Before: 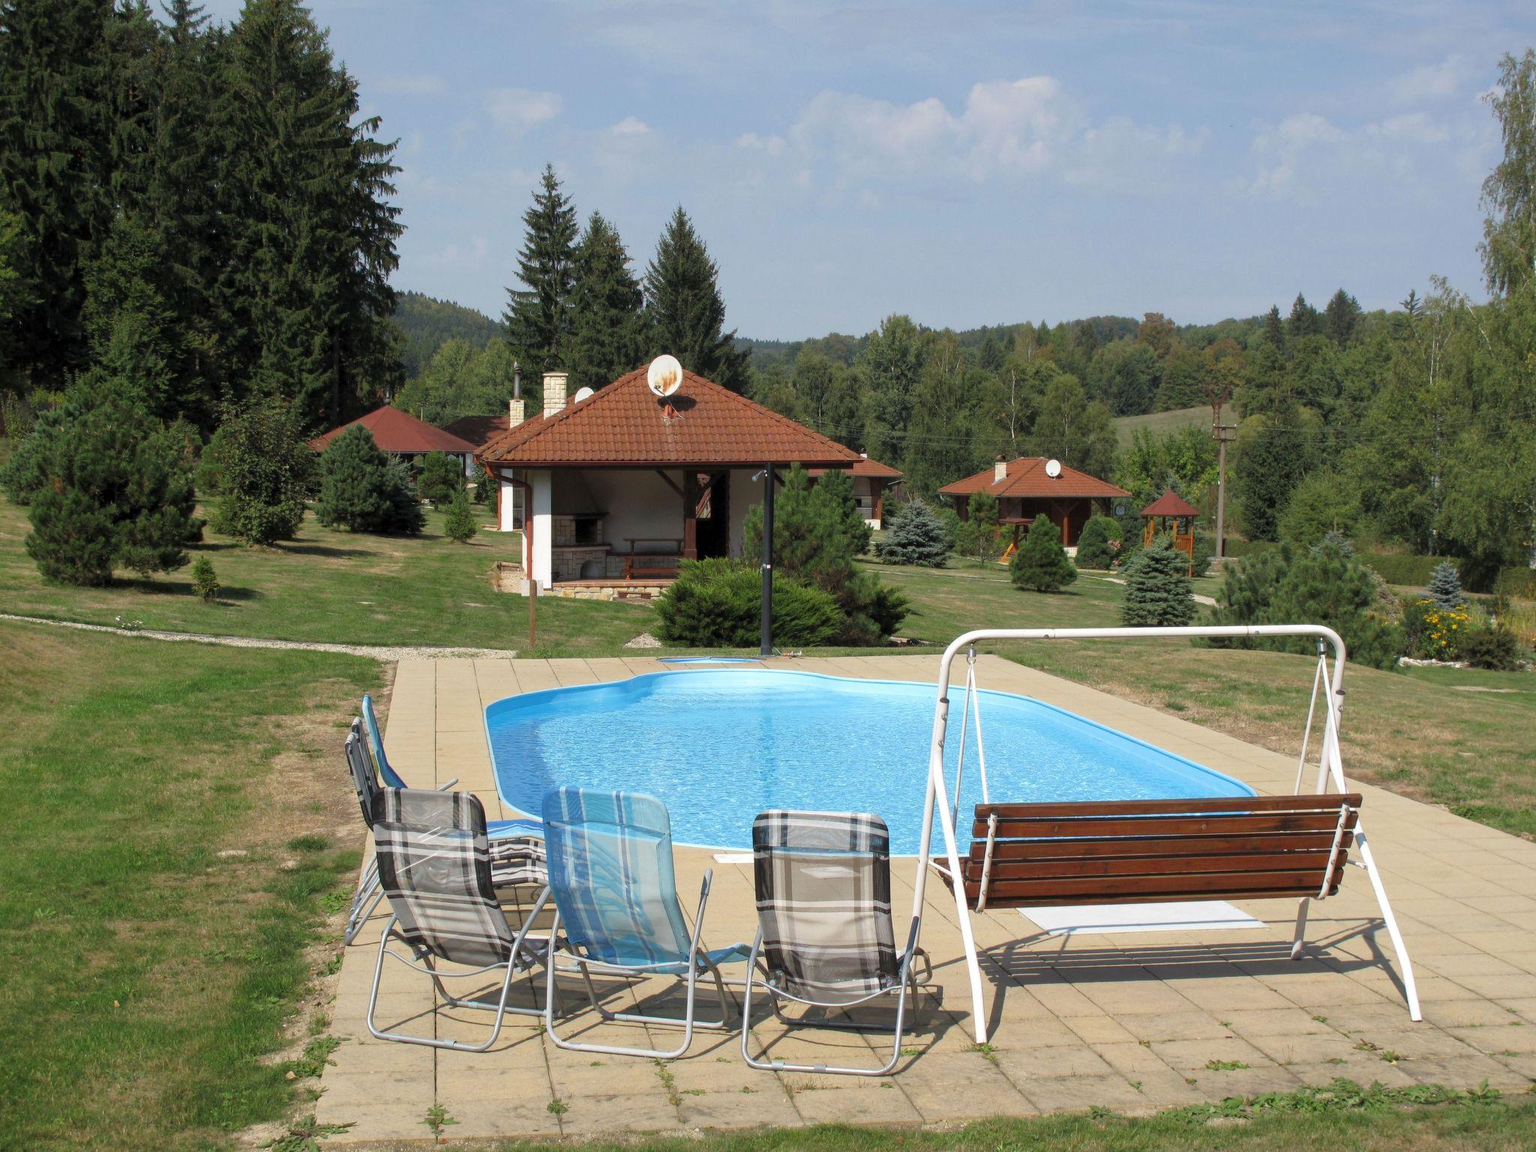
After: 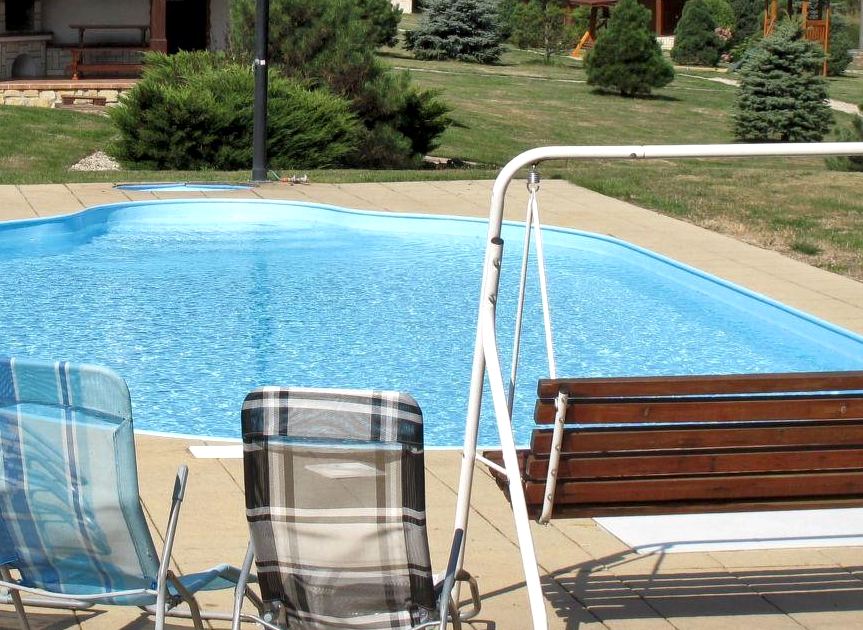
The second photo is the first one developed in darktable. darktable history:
crop: left 37.221%, top 45.169%, right 20.63%, bottom 13.777%
local contrast: mode bilateral grid, contrast 50, coarseness 50, detail 150%, midtone range 0.2
